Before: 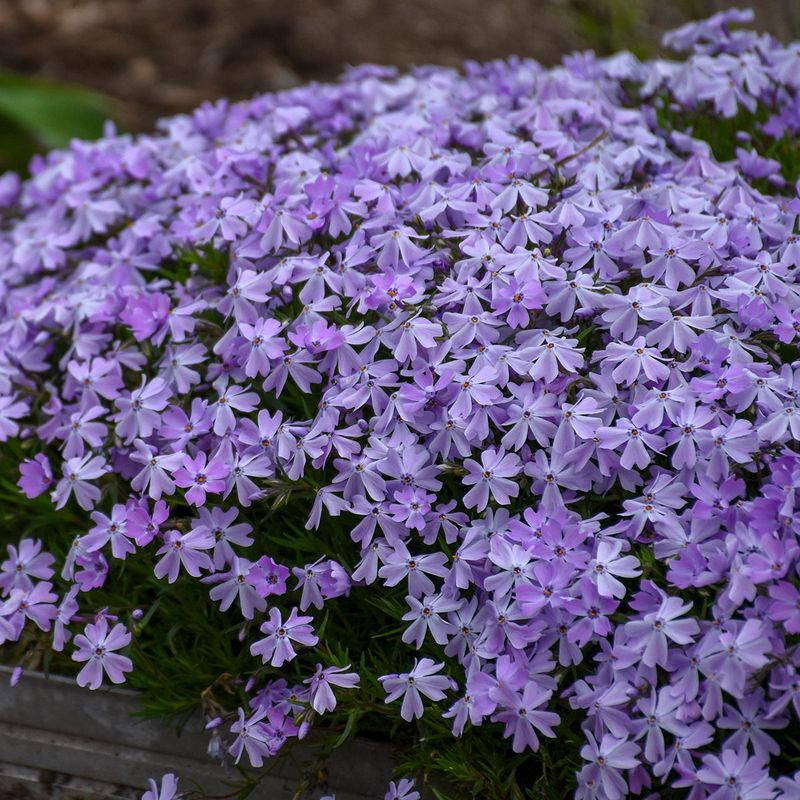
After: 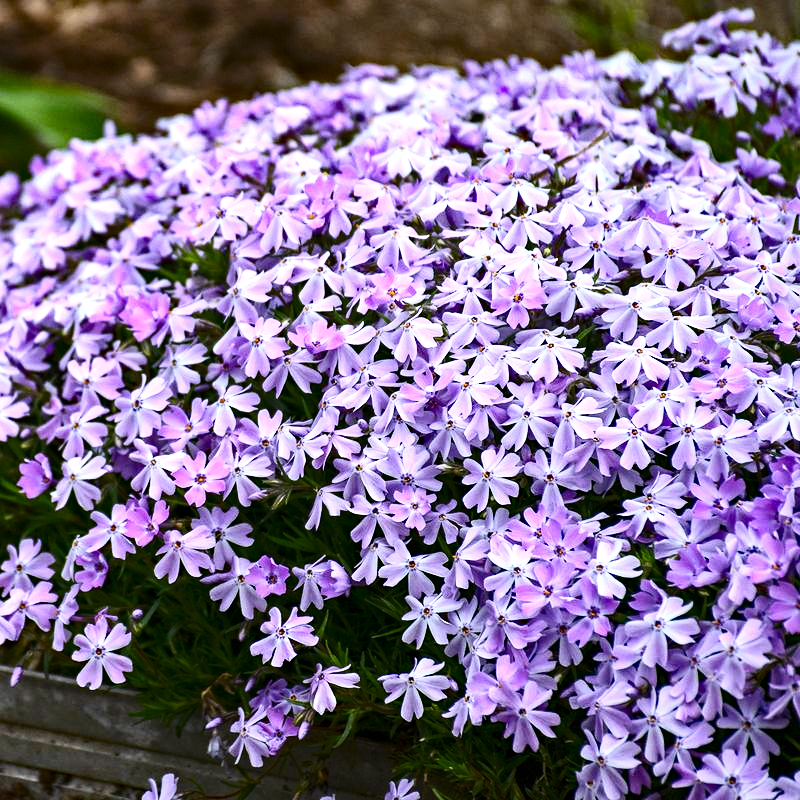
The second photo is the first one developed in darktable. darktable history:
exposure: black level correction 0, exposure 1.1 EV, compensate highlight preservation false
haze removal: strength 0.41, distance 0.221, compatibility mode true, adaptive false
contrast brightness saturation: contrast 0.288
